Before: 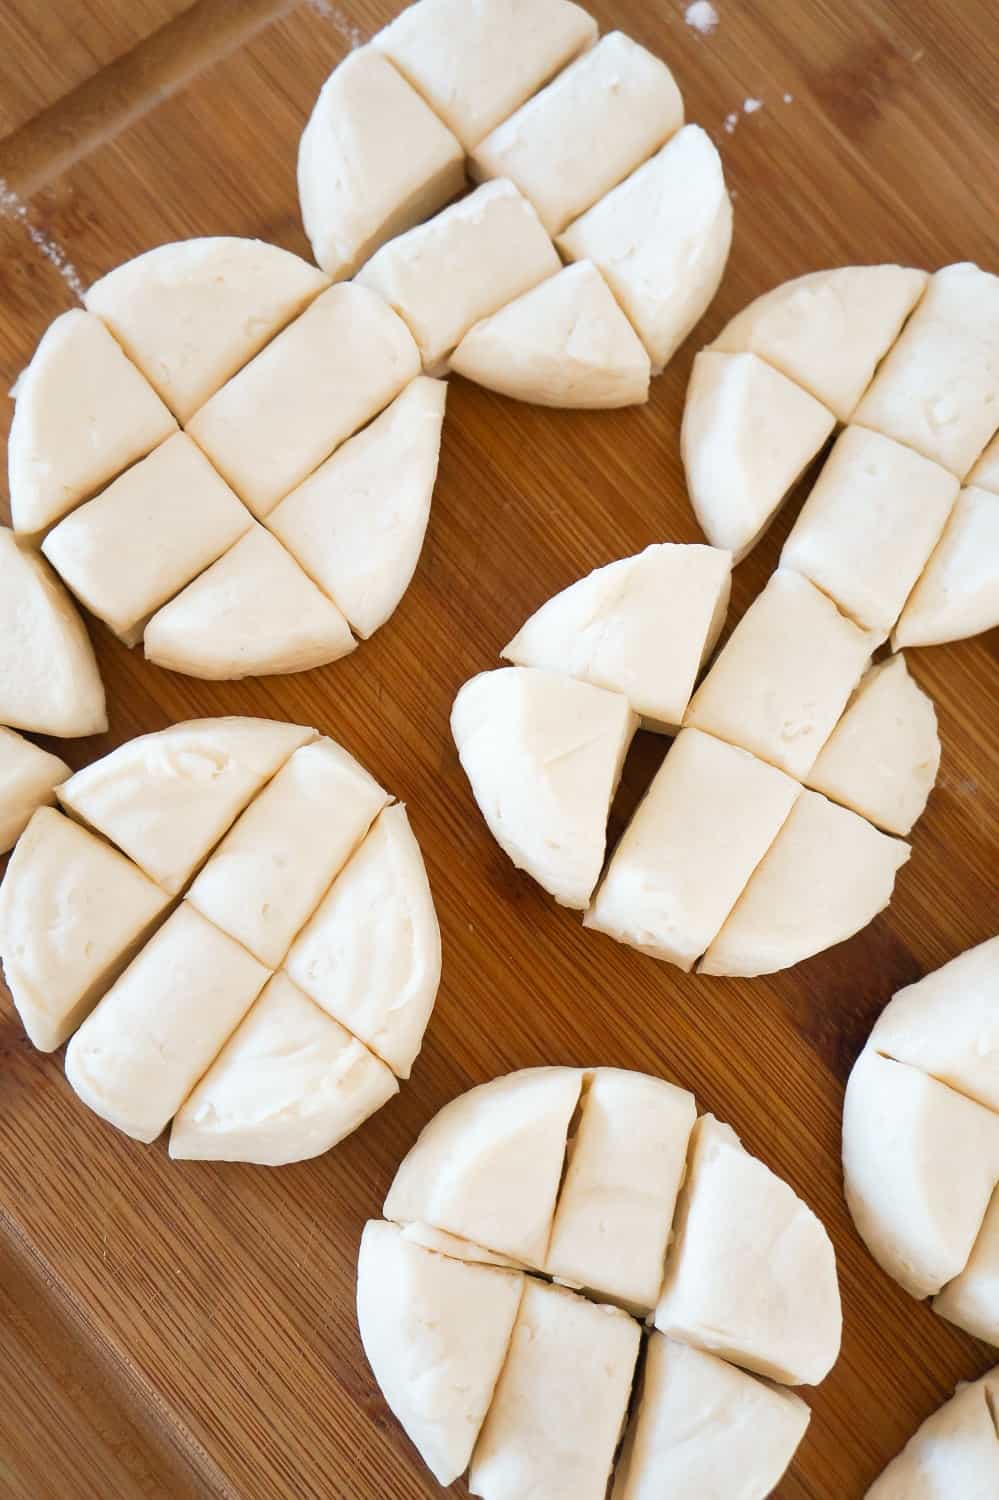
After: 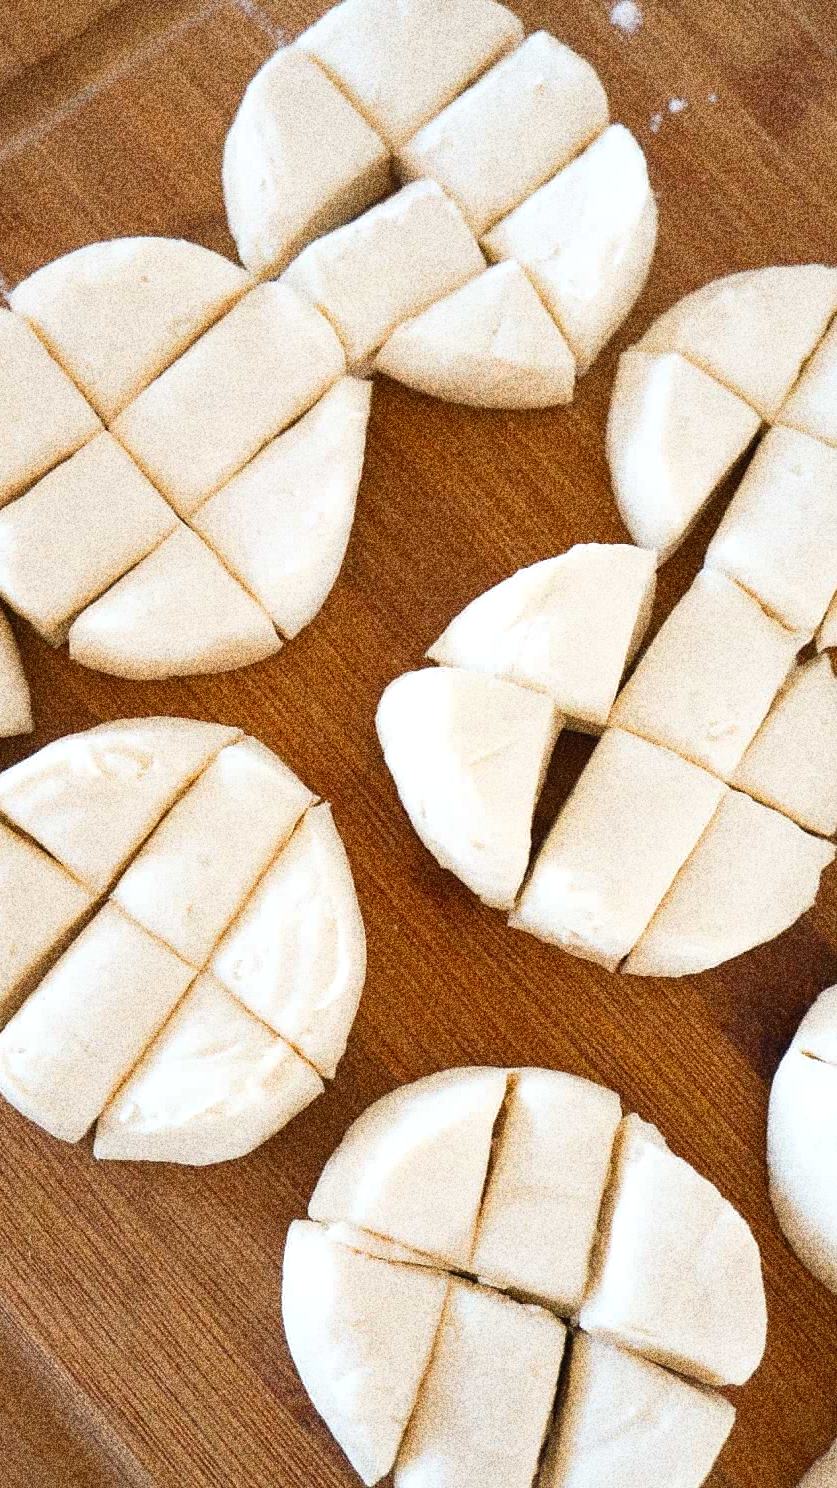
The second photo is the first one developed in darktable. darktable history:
exposure: exposure 0.15 EV, compensate highlight preservation false
crop: left 7.598%, right 7.873%
grain: coarseness 30.02 ISO, strength 100%
